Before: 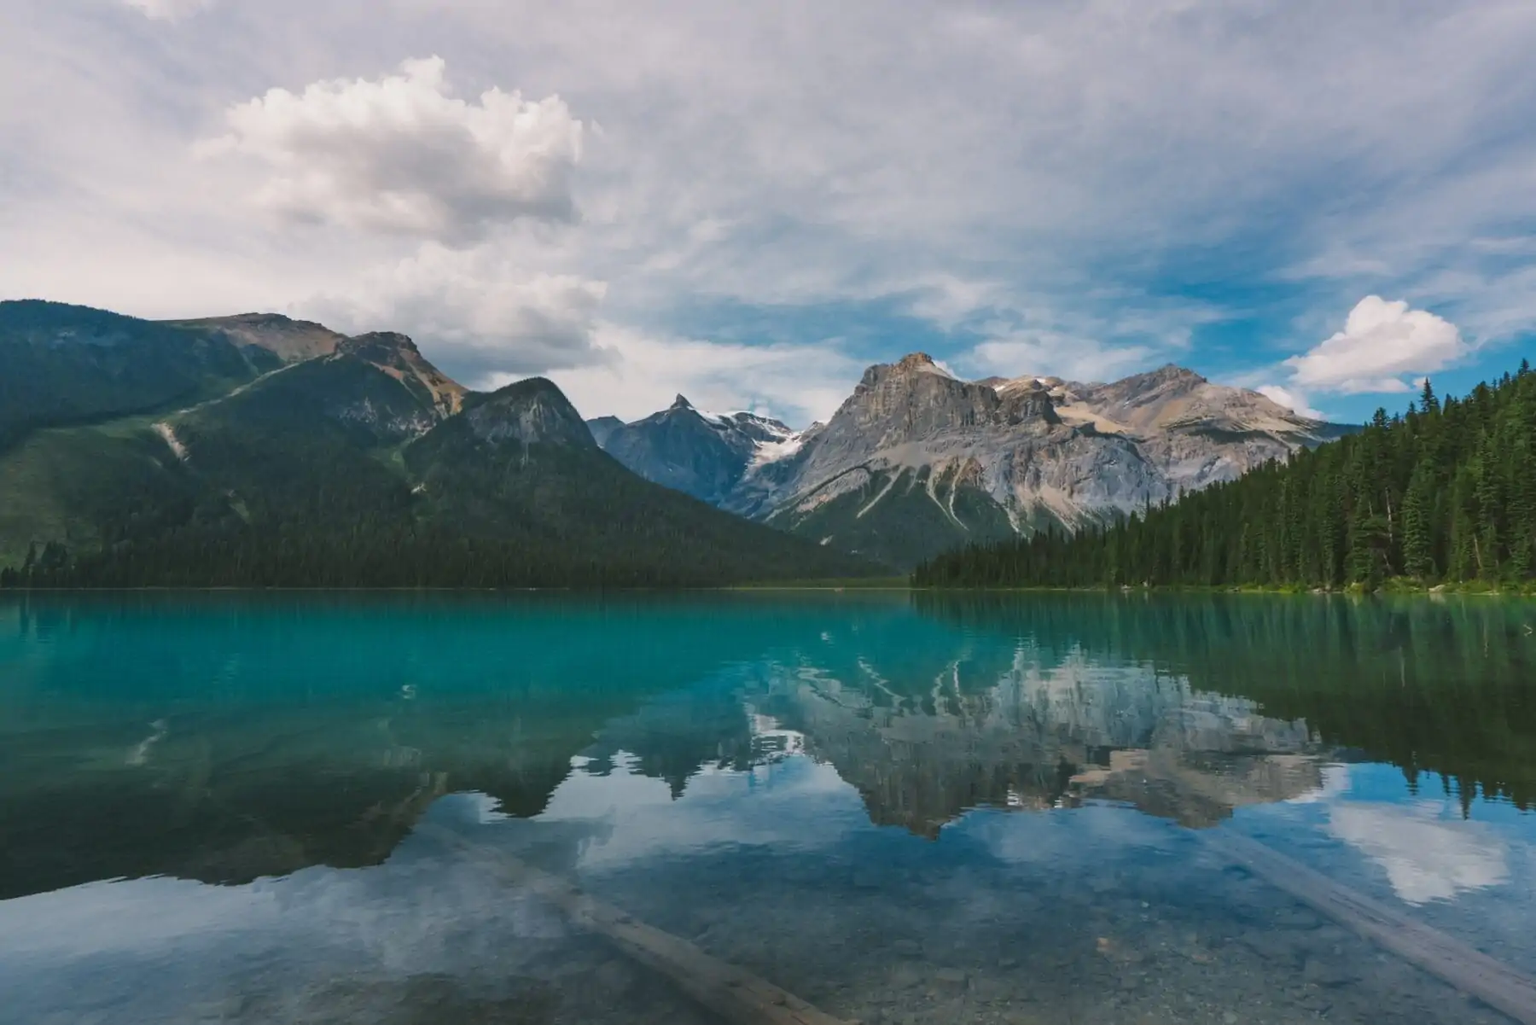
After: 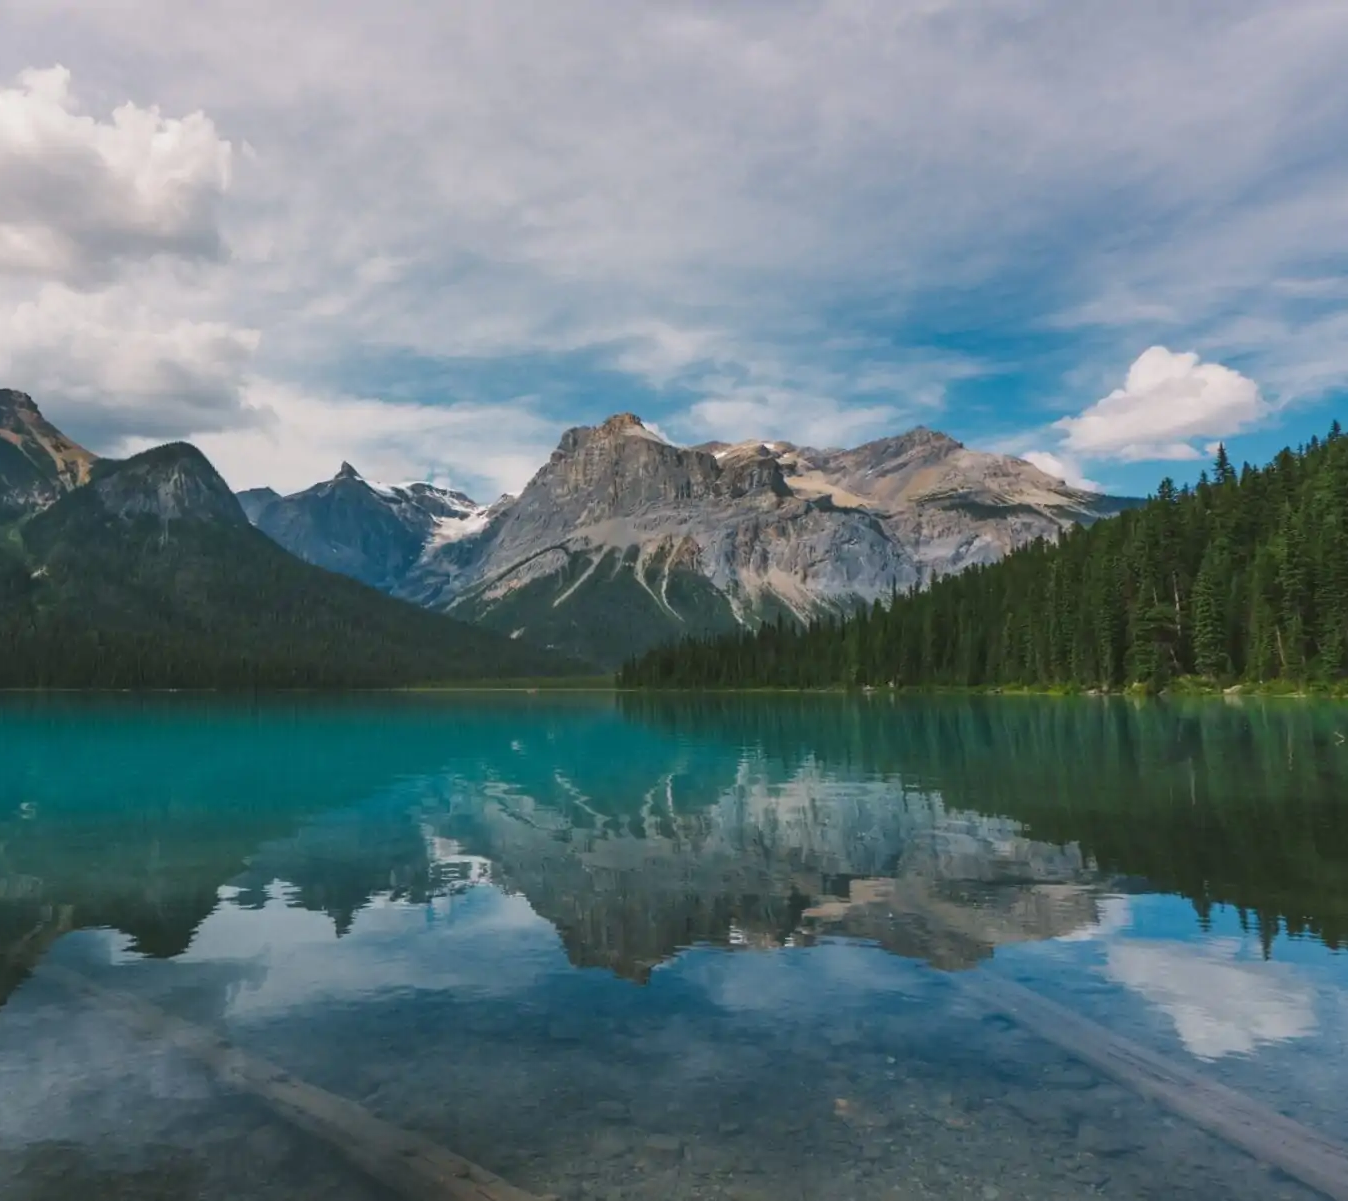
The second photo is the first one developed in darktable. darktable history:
crop and rotate: left 25.092%
